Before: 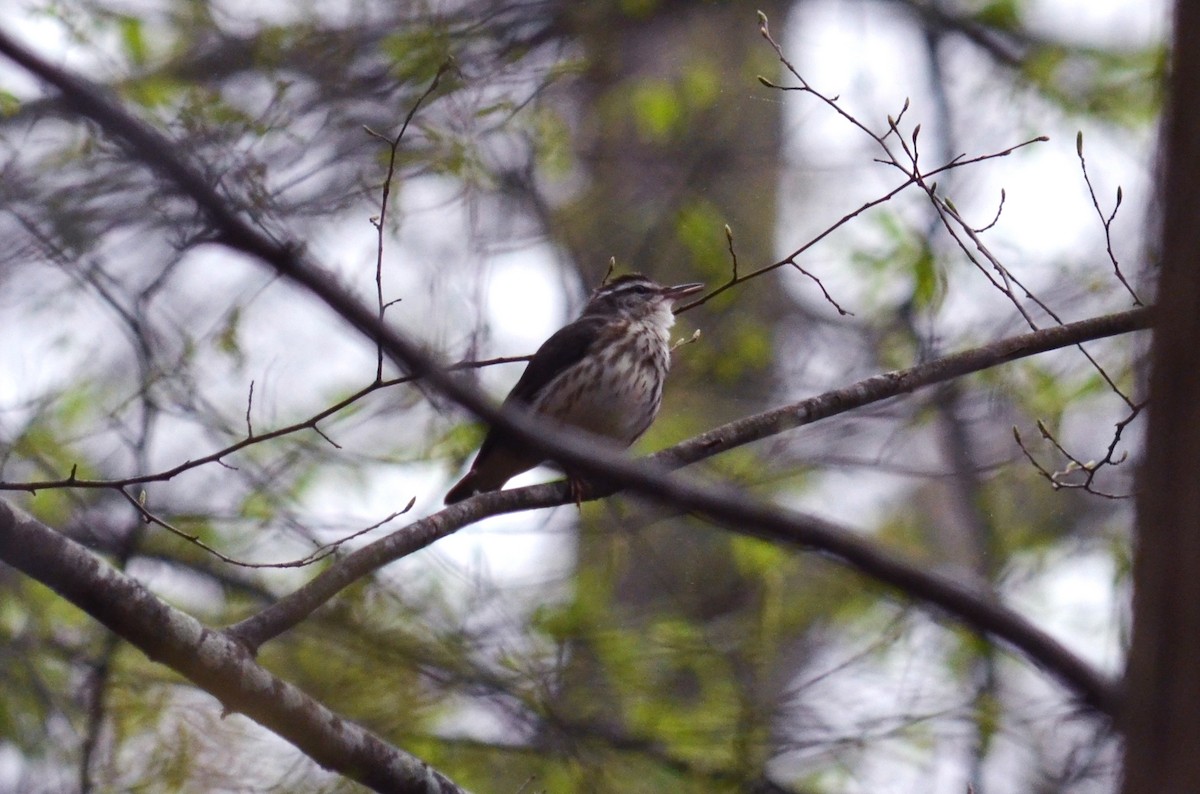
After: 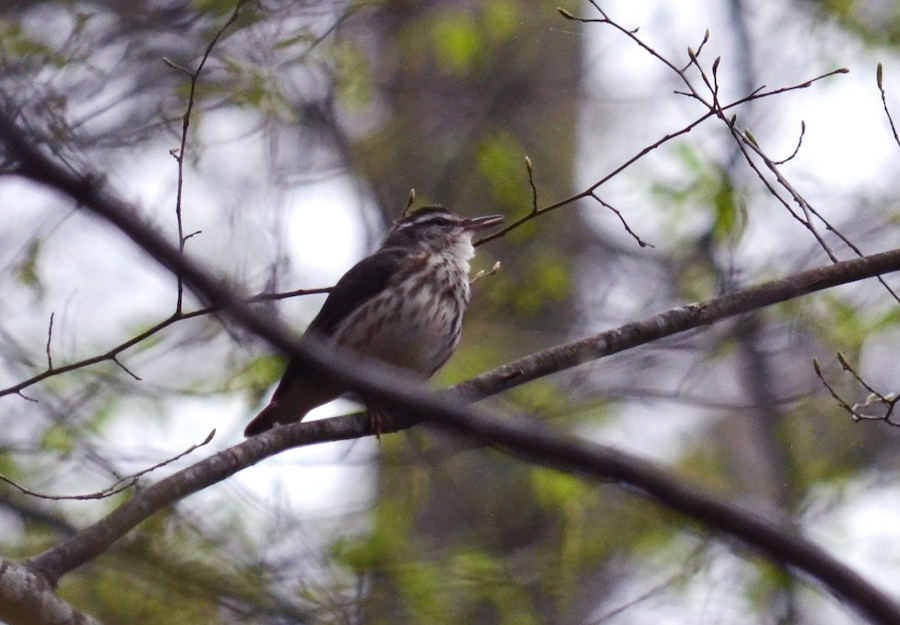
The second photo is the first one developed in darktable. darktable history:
crop: left 16.723%, top 8.615%, right 8.214%, bottom 12.664%
tone equalizer: smoothing diameter 24.81%, edges refinement/feathering 11.45, preserve details guided filter
